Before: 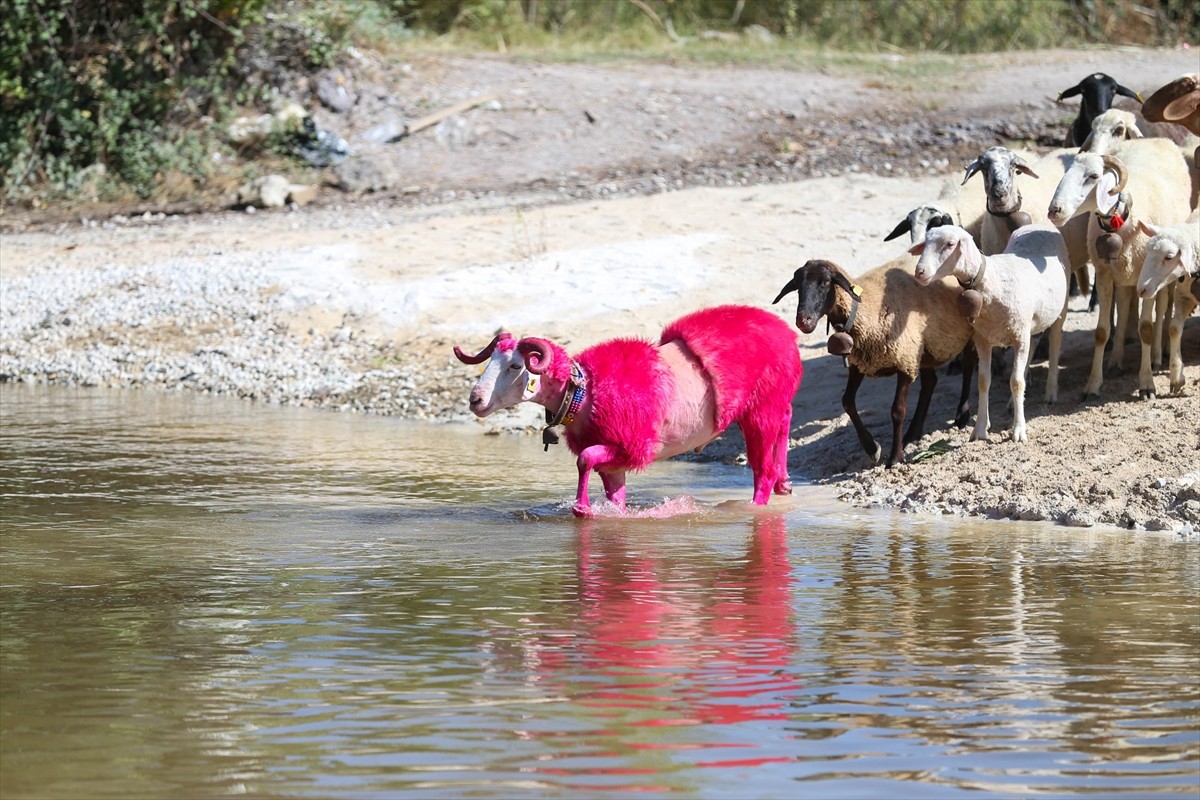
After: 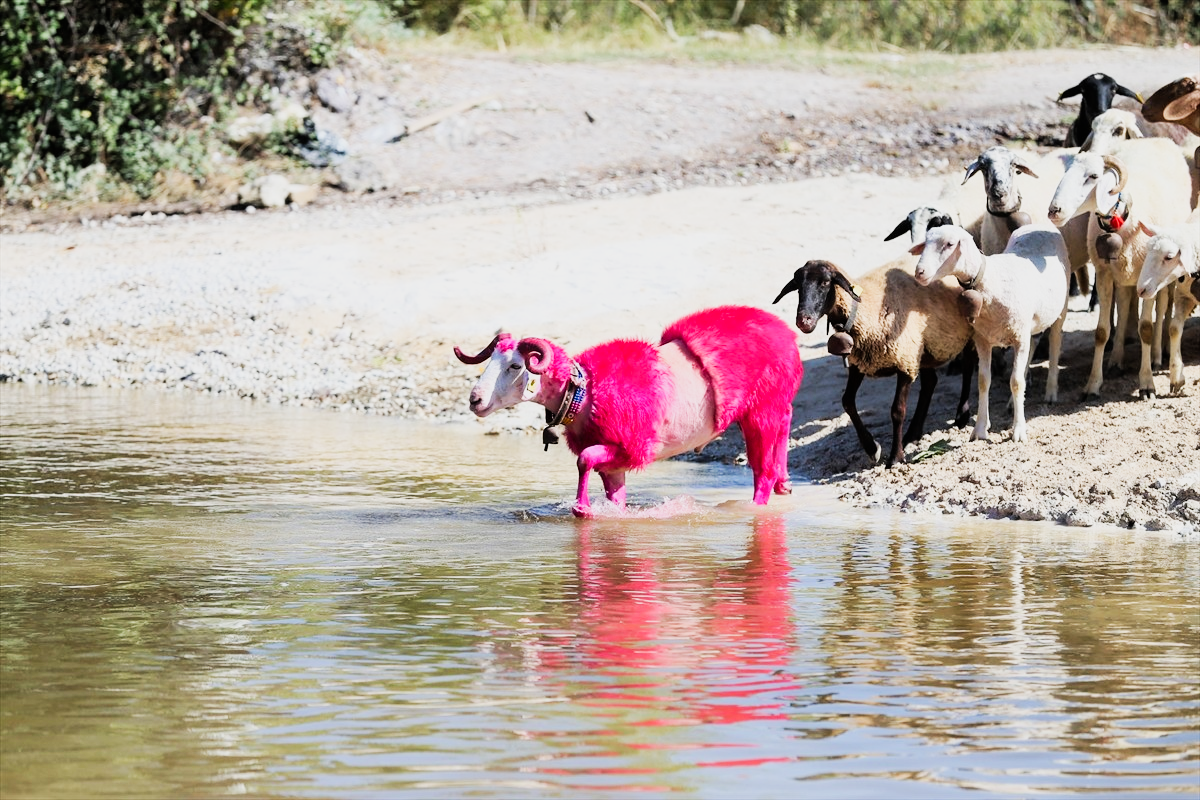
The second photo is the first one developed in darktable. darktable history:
tone curve: curves: ch0 [(0, 0) (0.055, 0.057) (0.258, 0.307) (0.434, 0.543) (0.517, 0.657) (0.745, 0.874) (1, 1)]; ch1 [(0, 0) (0.346, 0.307) (0.418, 0.383) (0.46, 0.439) (0.482, 0.493) (0.502, 0.497) (0.517, 0.506) (0.55, 0.561) (0.588, 0.61) (0.646, 0.688) (1, 1)]; ch2 [(0, 0) (0.346, 0.34) (0.431, 0.45) (0.485, 0.499) (0.5, 0.503) (0.527, 0.508) (0.545, 0.562) (0.679, 0.706) (1, 1)], preserve colors none
filmic rgb: black relative exposure -7.65 EV, white relative exposure 4.56 EV, threshold 3.04 EV, hardness 3.61, contrast 1.054, enable highlight reconstruction true
